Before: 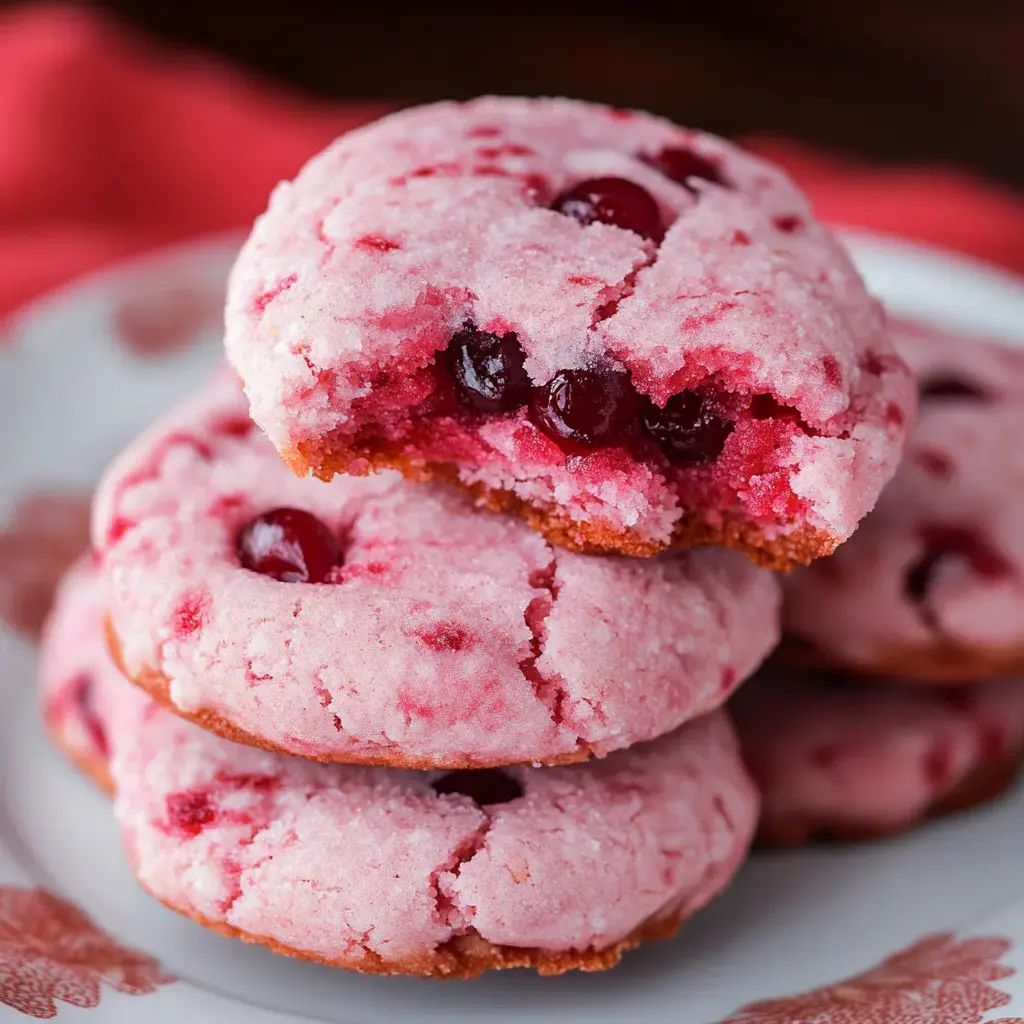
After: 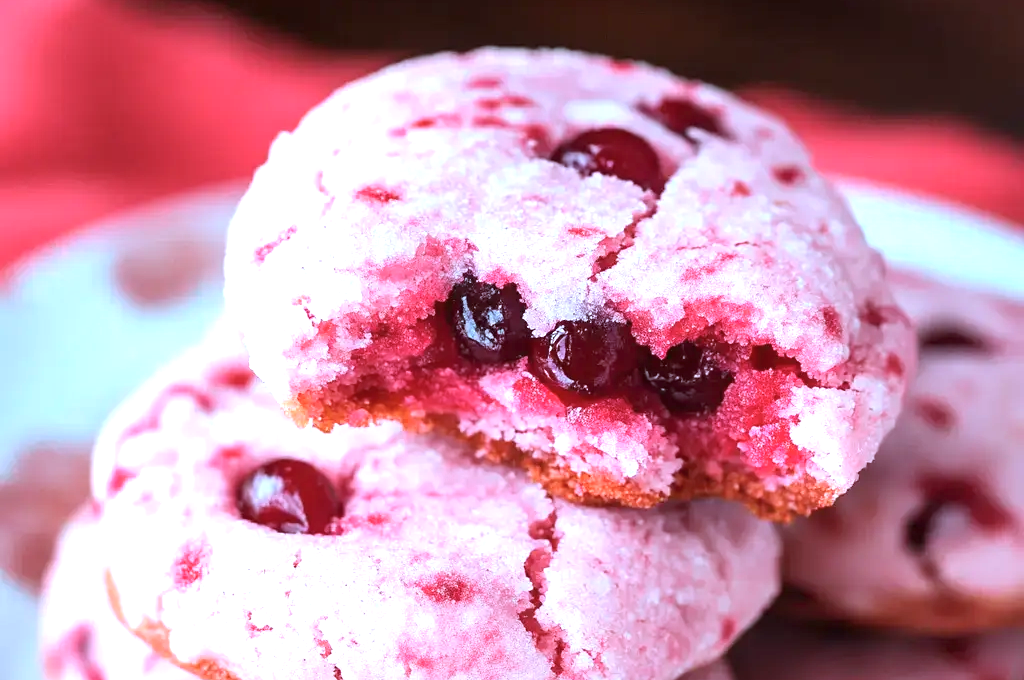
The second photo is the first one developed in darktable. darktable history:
color correction: highlights a* -9.19, highlights b* -23.79
crop and rotate: top 4.841%, bottom 28.739%
exposure: black level correction 0, exposure 0.953 EV, compensate highlight preservation false
